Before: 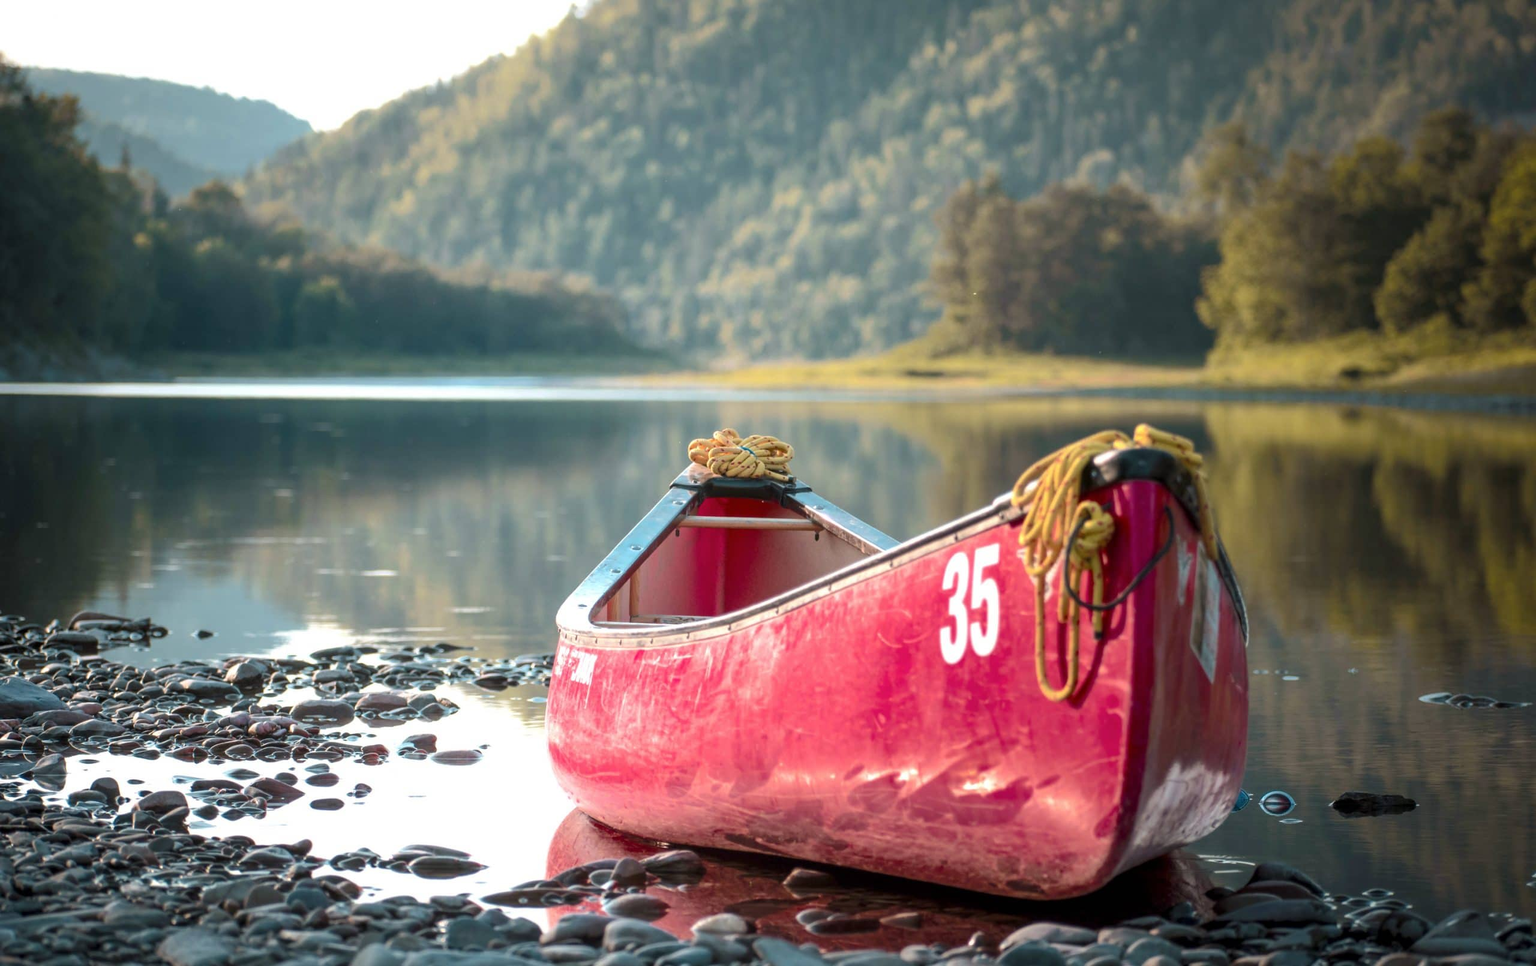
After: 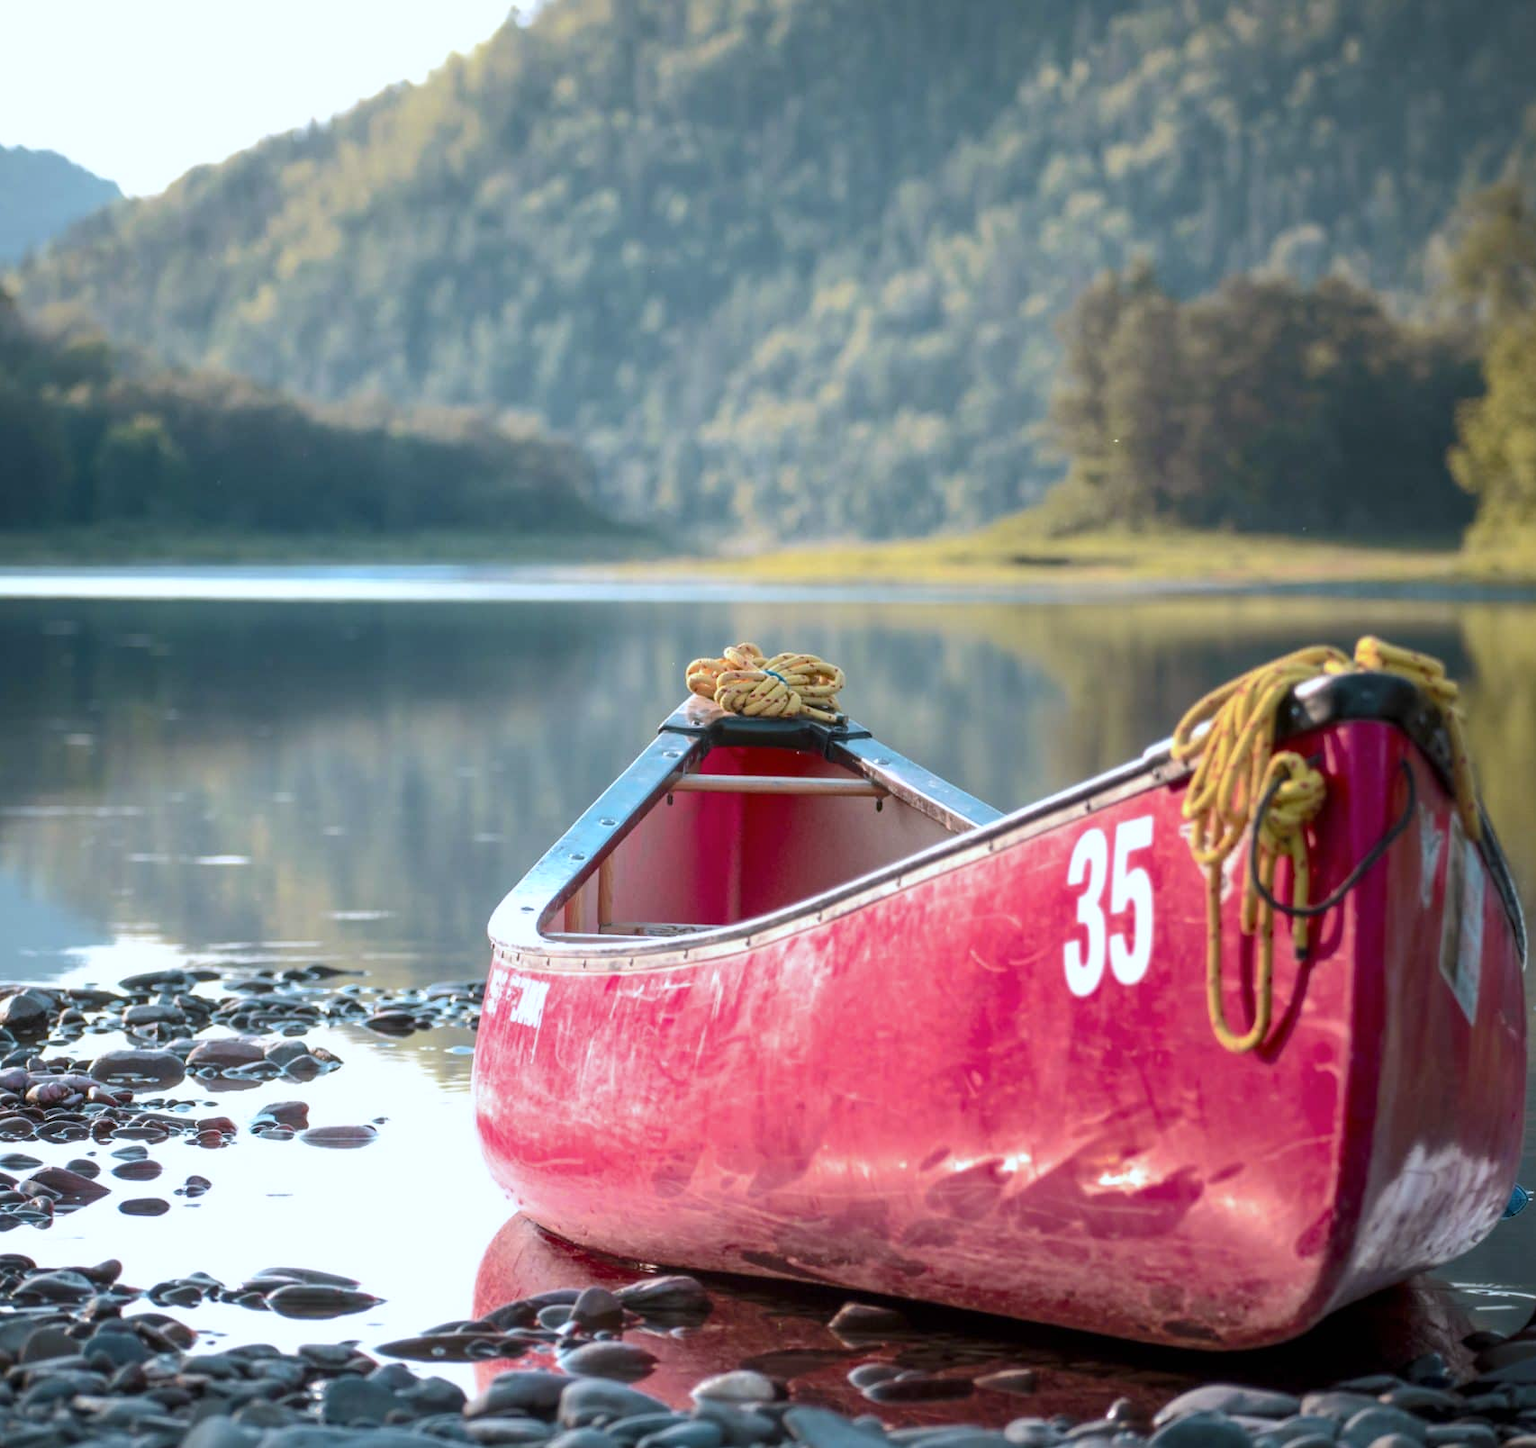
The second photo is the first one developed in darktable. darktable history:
white balance: red 0.954, blue 1.079
crop and rotate: left 15.055%, right 18.278%
